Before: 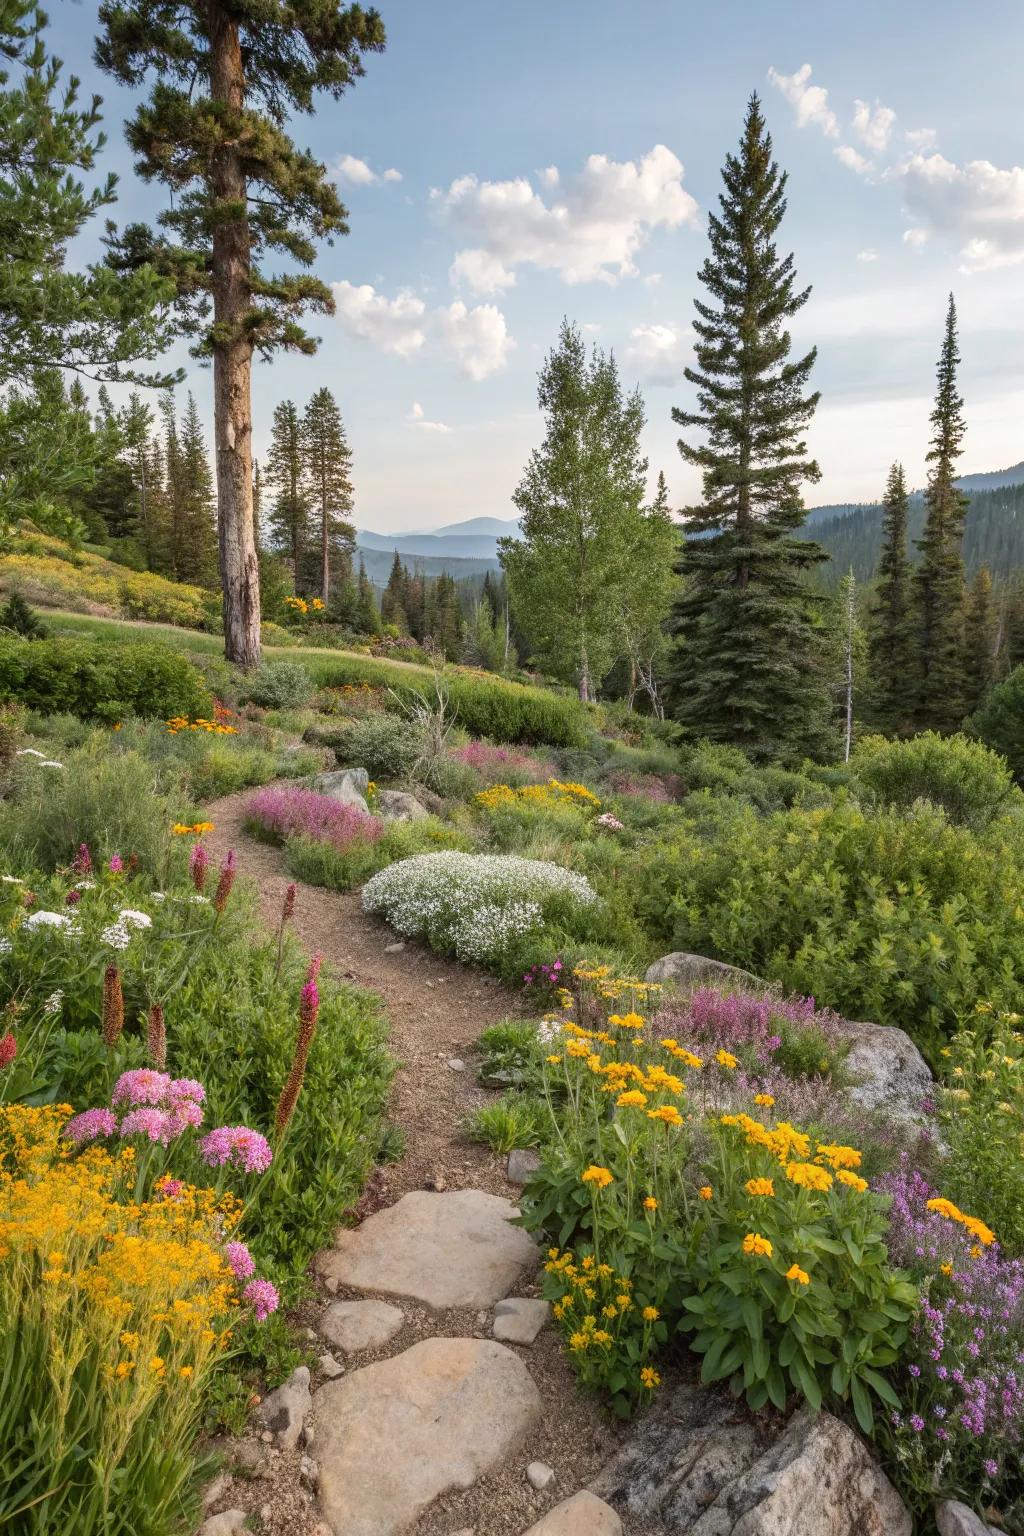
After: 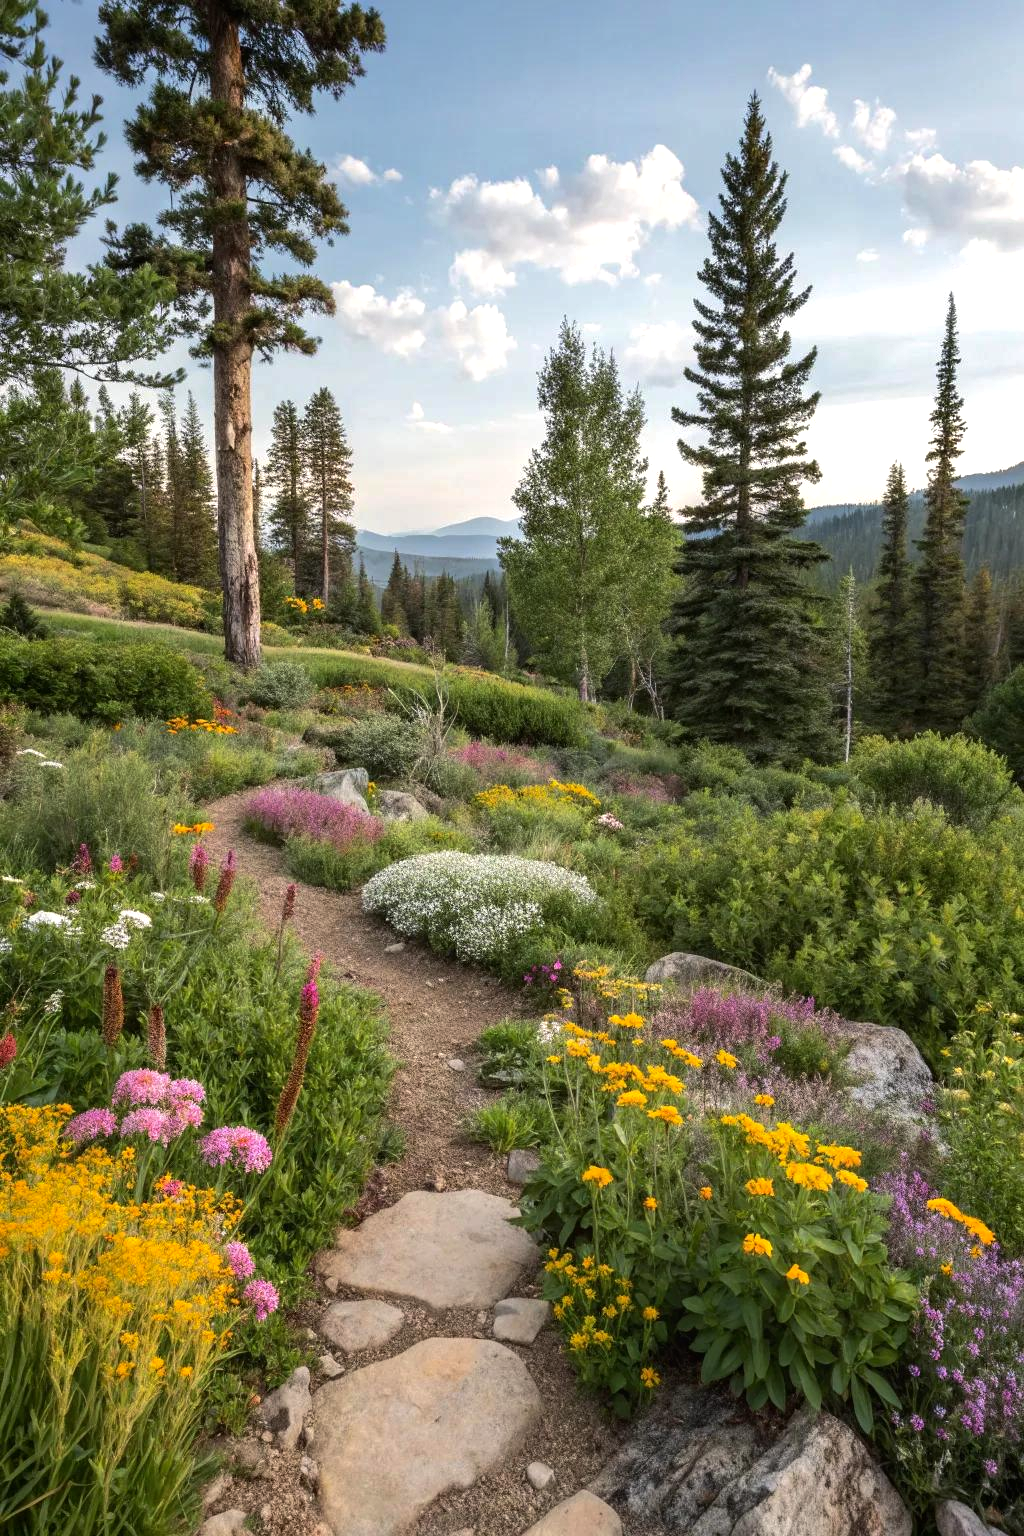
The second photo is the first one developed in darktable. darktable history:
base curve: curves: ch0 [(0, 0) (0.303, 0.277) (1, 1)], preserve colors none
tone equalizer: -8 EV -0.427 EV, -7 EV -0.408 EV, -6 EV -0.343 EV, -5 EV -0.213 EV, -3 EV 0.236 EV, -2 EV 0.356 EV, -1 EV 0.406 EV, +0 EV 0.433 EV, edges refinement/feathering 500, mask exposure compensation -1.57 EV, preserve details guided filter
shadows and highlights: shadows -20.59, white point adjustment -1.85, highlights -35.02
